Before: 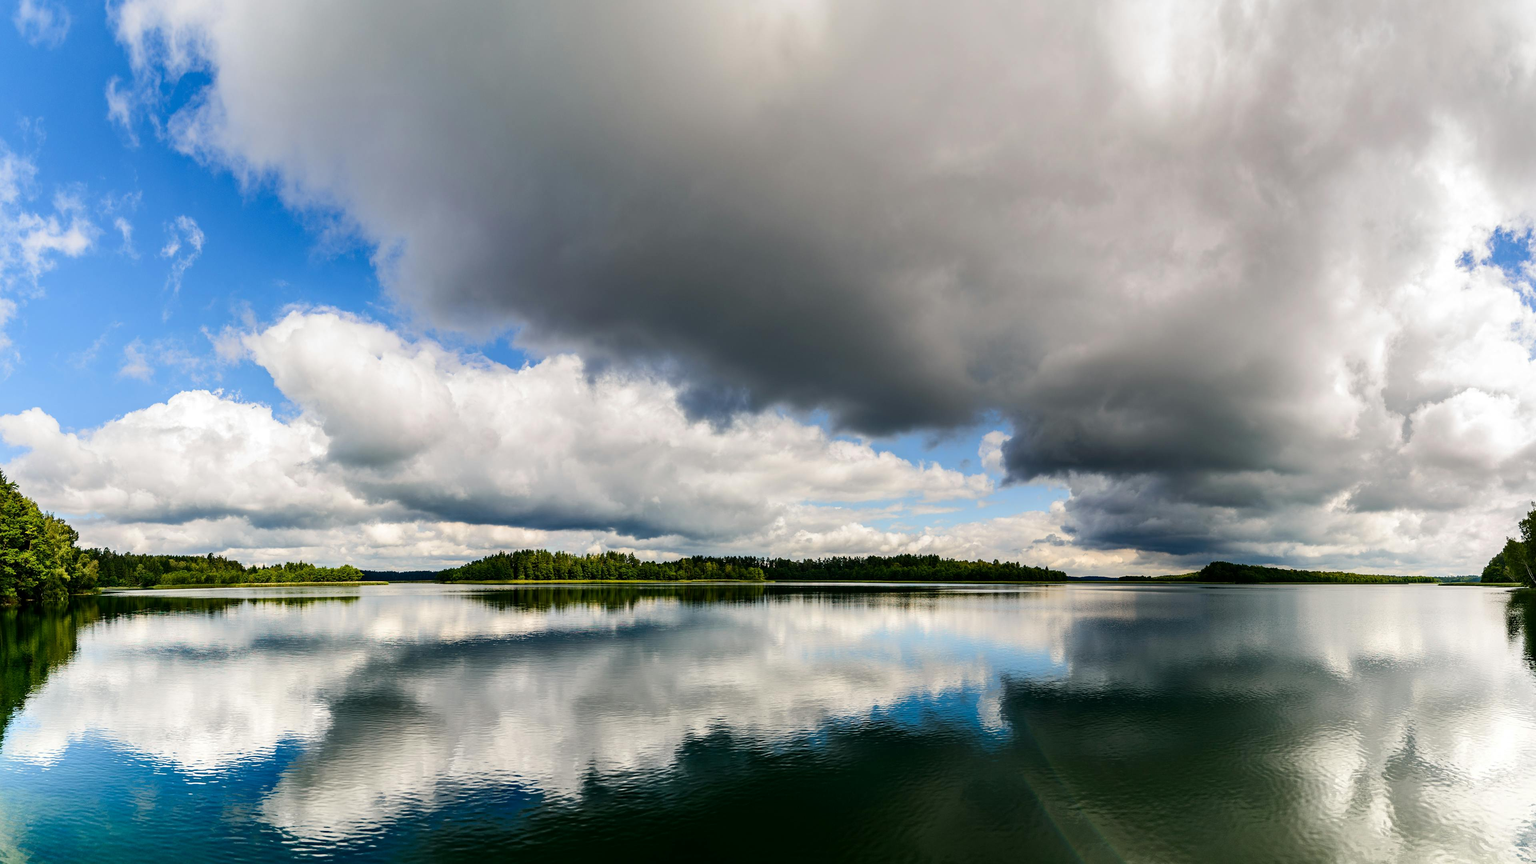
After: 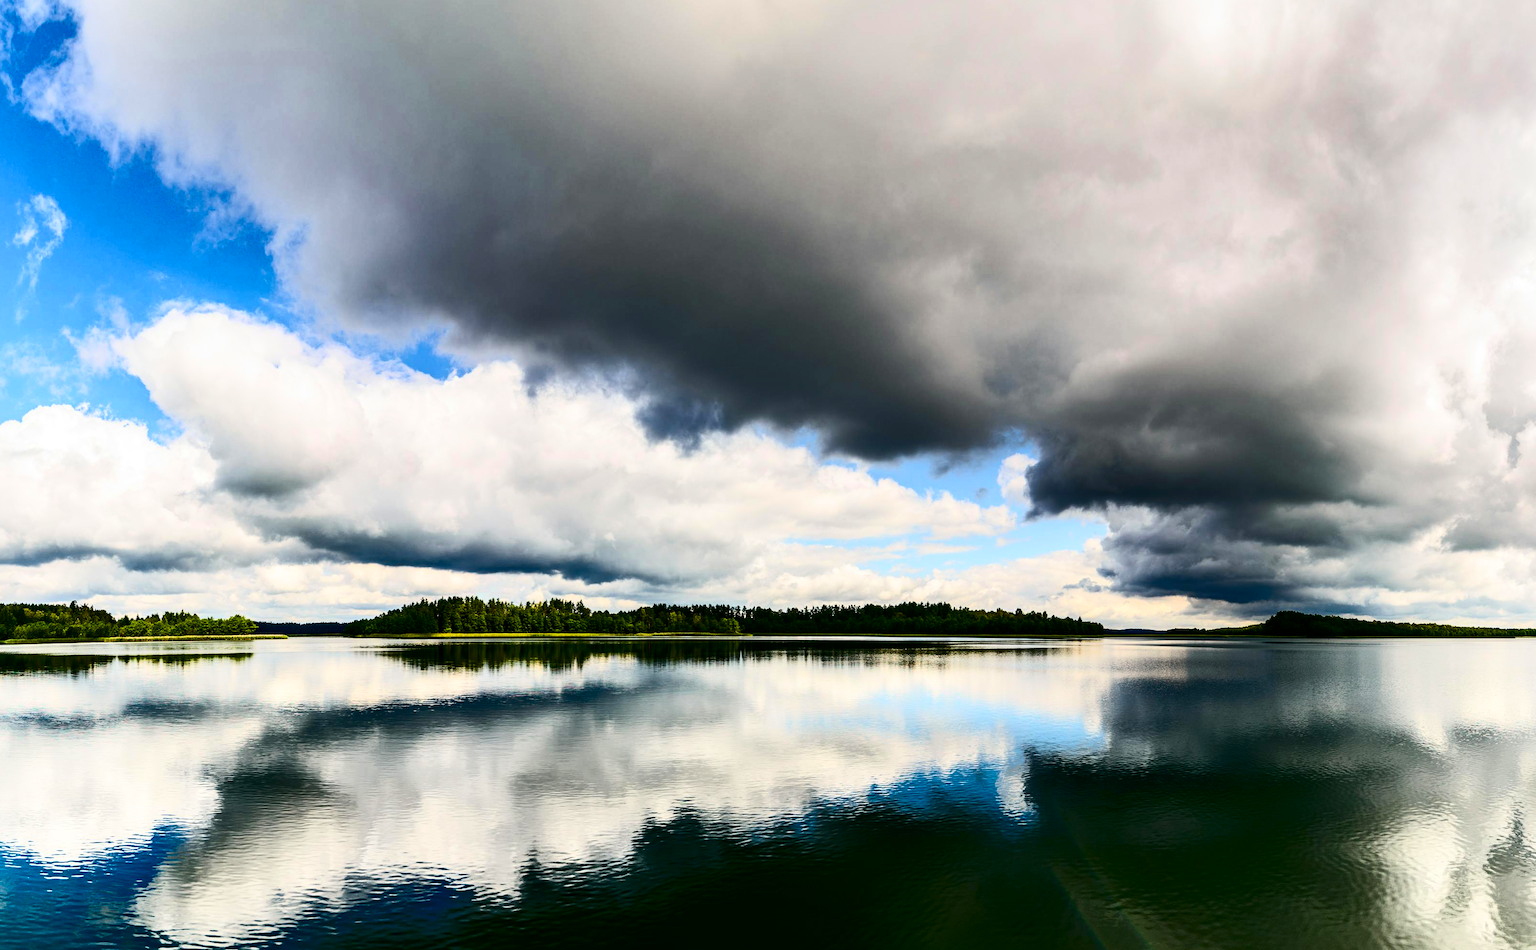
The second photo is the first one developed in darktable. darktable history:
shadows and highlights: shadows 32.29, highlights -32.66, soften with gaussian
crop: left 9.763%, top 6.281%, right 7.12%, bottom 2.271%
contrast brightness saturation: contrast 0.409, brightness 0.054, saturation 0.246
